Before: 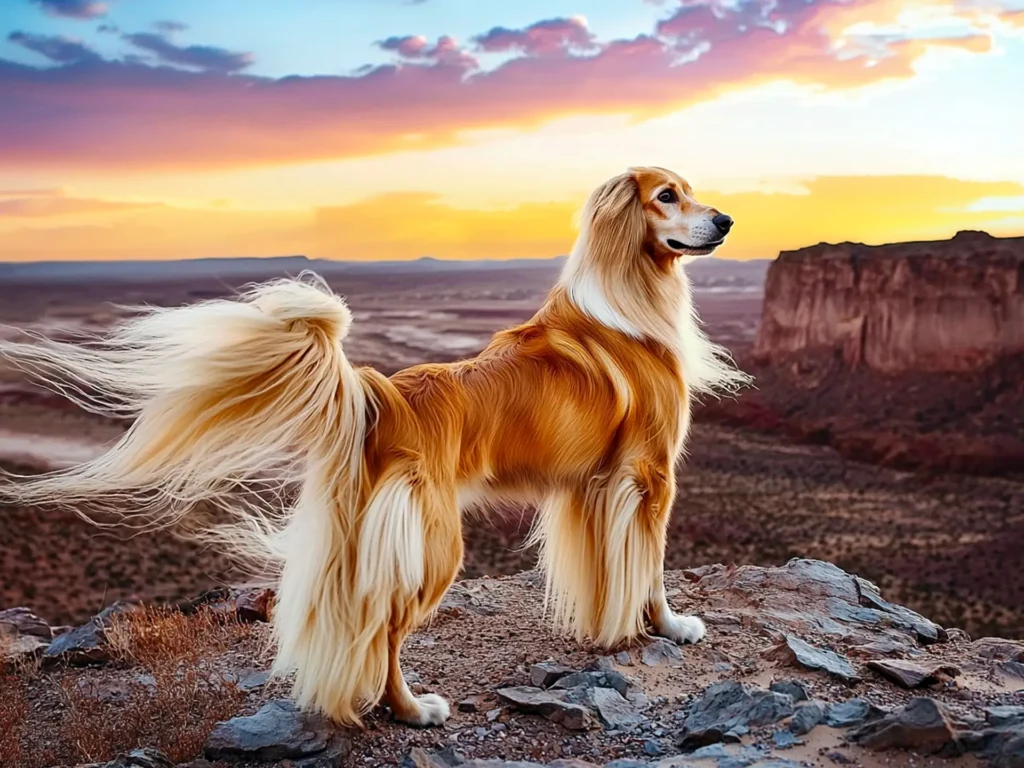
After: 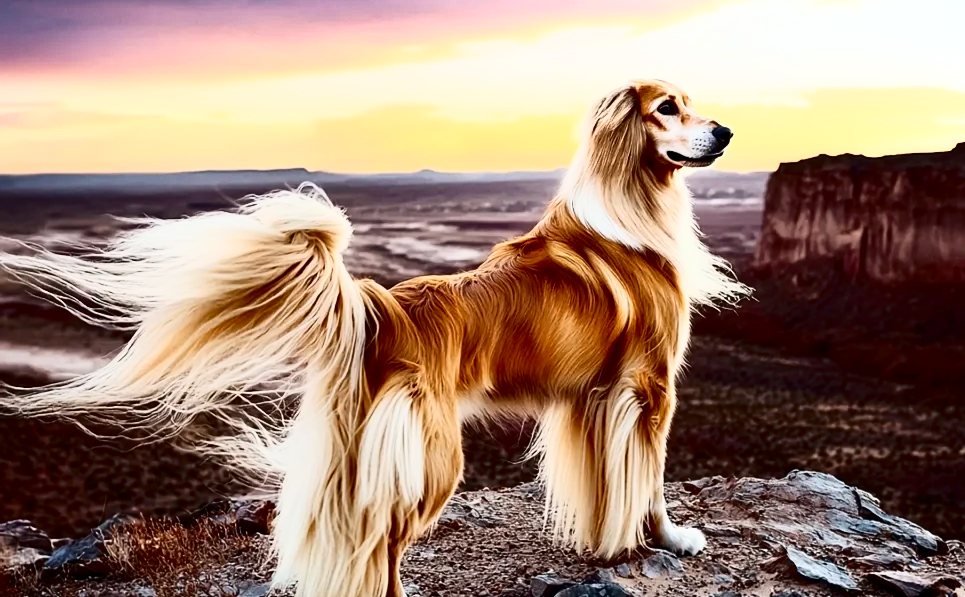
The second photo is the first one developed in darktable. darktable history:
contrast brightness saturation: contrast 0.295
crop and rotate: angle 0.032°, top 11.517%, right 5.607%, bottom 10.668%
shadows and highlights: shadows -62.95, white point adjustment -5.4, highlights 60
